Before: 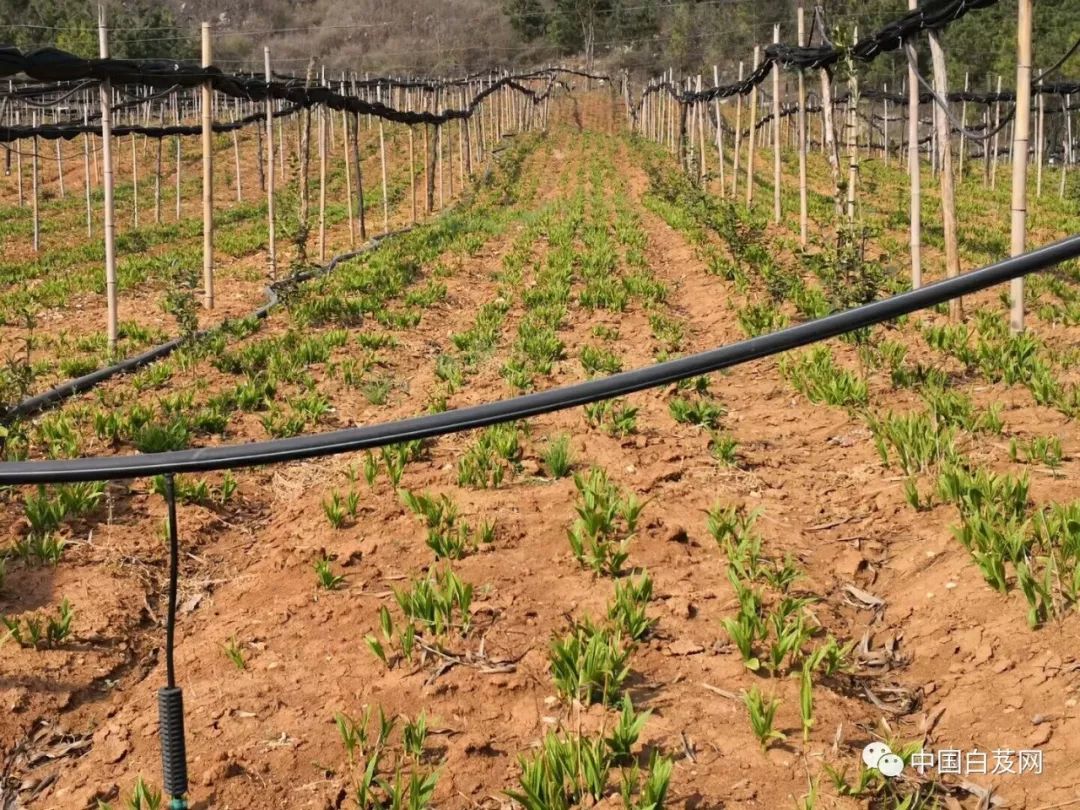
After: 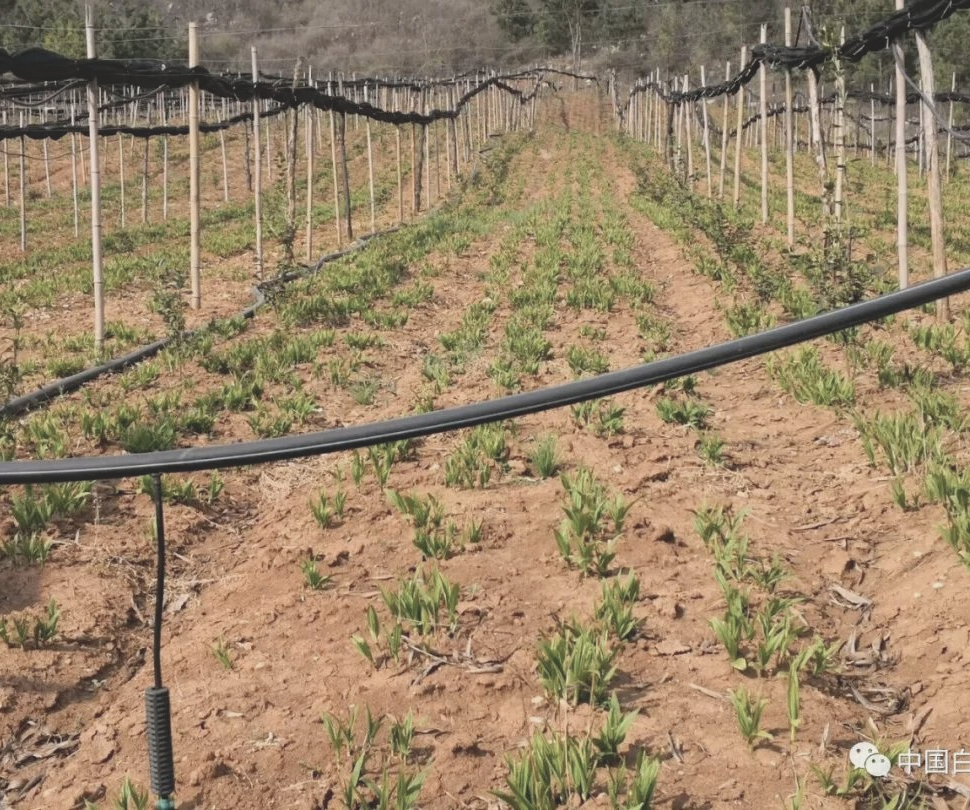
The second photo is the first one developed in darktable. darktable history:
crop and rotate: left 1.282%, right 8.857%
contrast brightness saturation: contrast -0.268, saturation -0.434
tone equalizer: -8 EV -0.448 EV, -7 EV -0.406 EV, -6 EV -0.371 EV, -5 EV -0.183 EV, -3 EV 0.226 EV, -2 EV 0.314 EV, -1 EV 0.384 EV, +0 EV 0.432 EV
